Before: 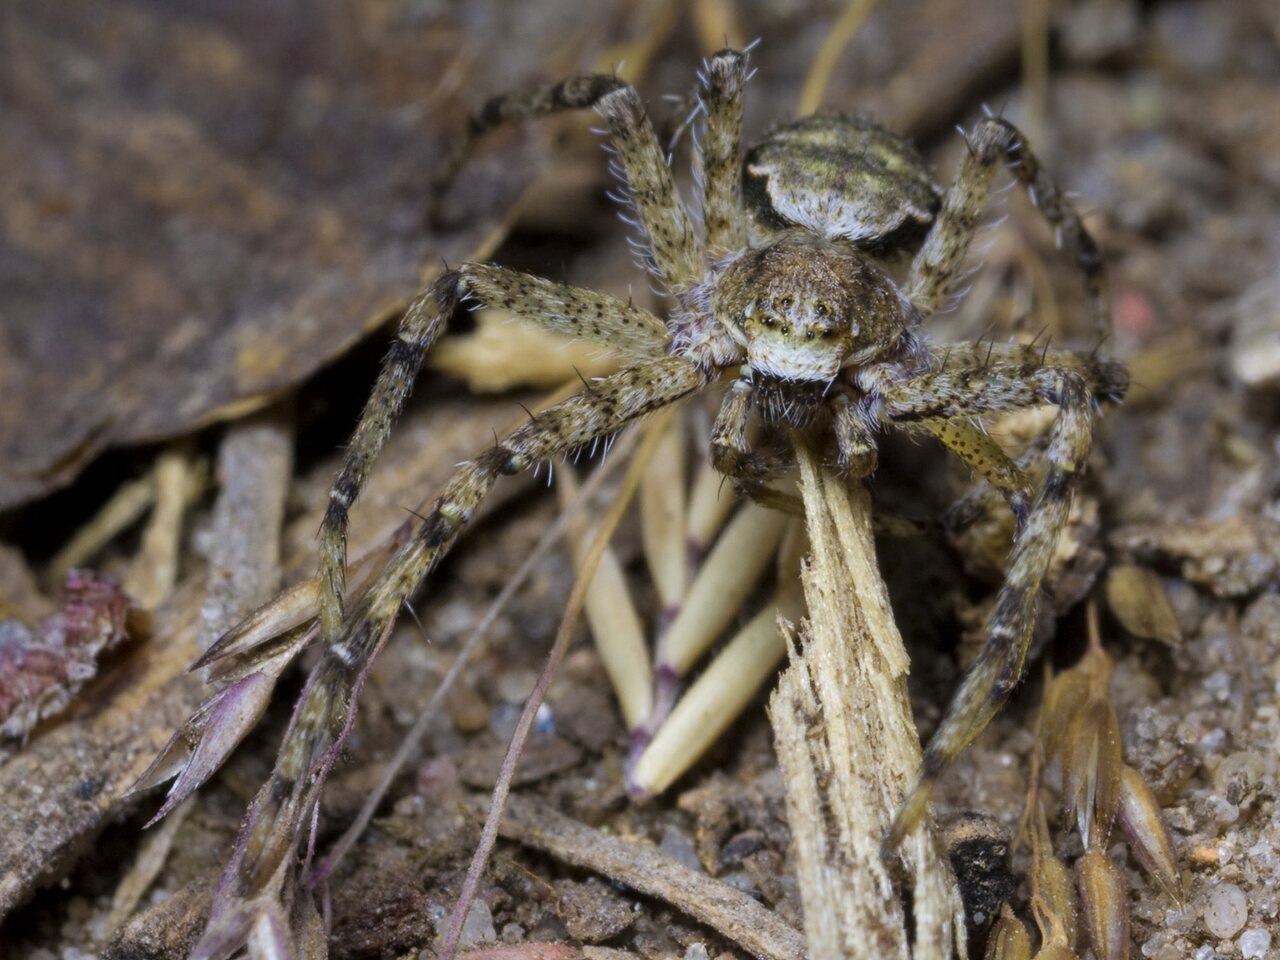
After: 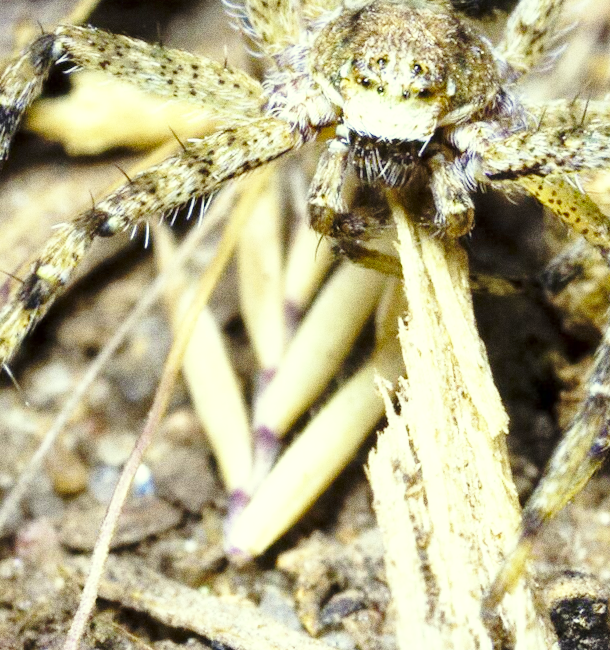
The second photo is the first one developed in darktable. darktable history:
base curve: curves: ch0 [(0, 0) (0.032, 0.037) (0.105, 0.228) (0.435, 0.76) (0.856, 0.983) (1, 1)], preserve colors none
grain: coarseness 9.61 ISO, strength 35.62%
color correction: highlights a* -5.94, highlights b* 11.19
exposure: black level correction 0, exposure 0.953 EV, compensate exposure bias true, compensate highlight preservation false
rotate and perspective: rotation -0.45°, automatic cropping original format, crop left 0.008, crop right 0.992, crop top 0.012, crop bottom 0.988
crop: left 31.379%, top 24.658%, right 20.326%, bottom 6.628%
local contrast: mode bilateral grid, contrast 20, coarseness 50, detail 120%, midtone range 0.2
